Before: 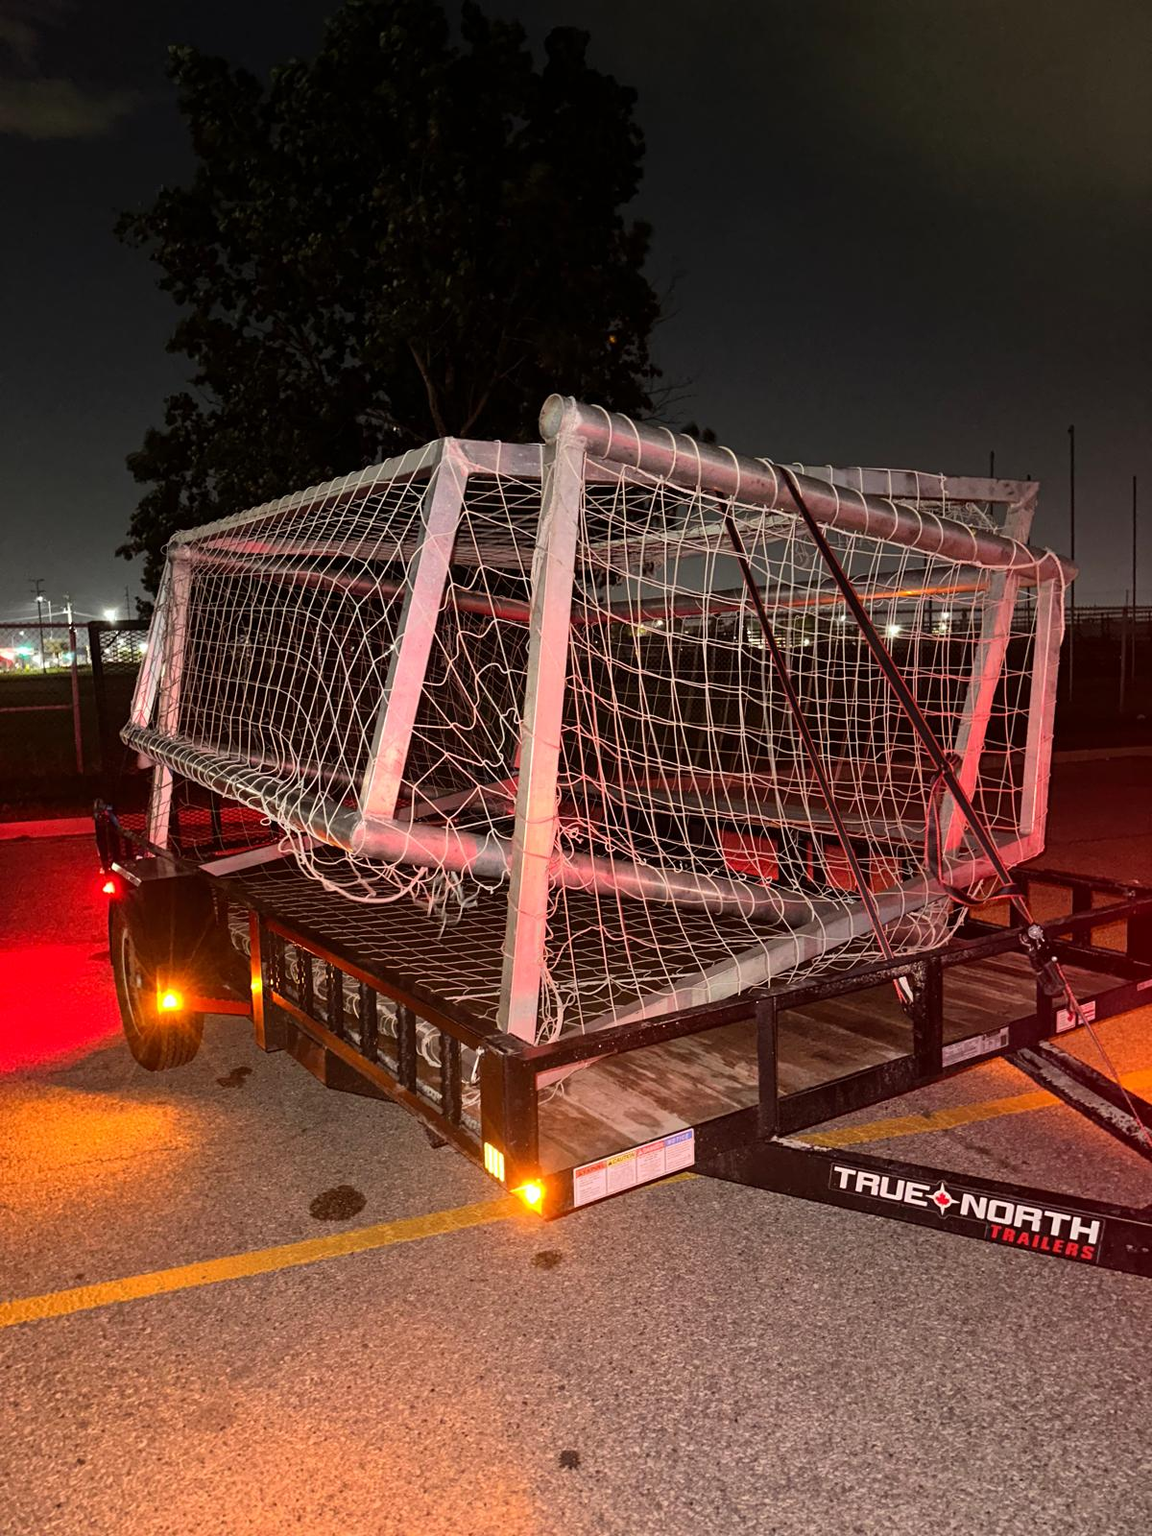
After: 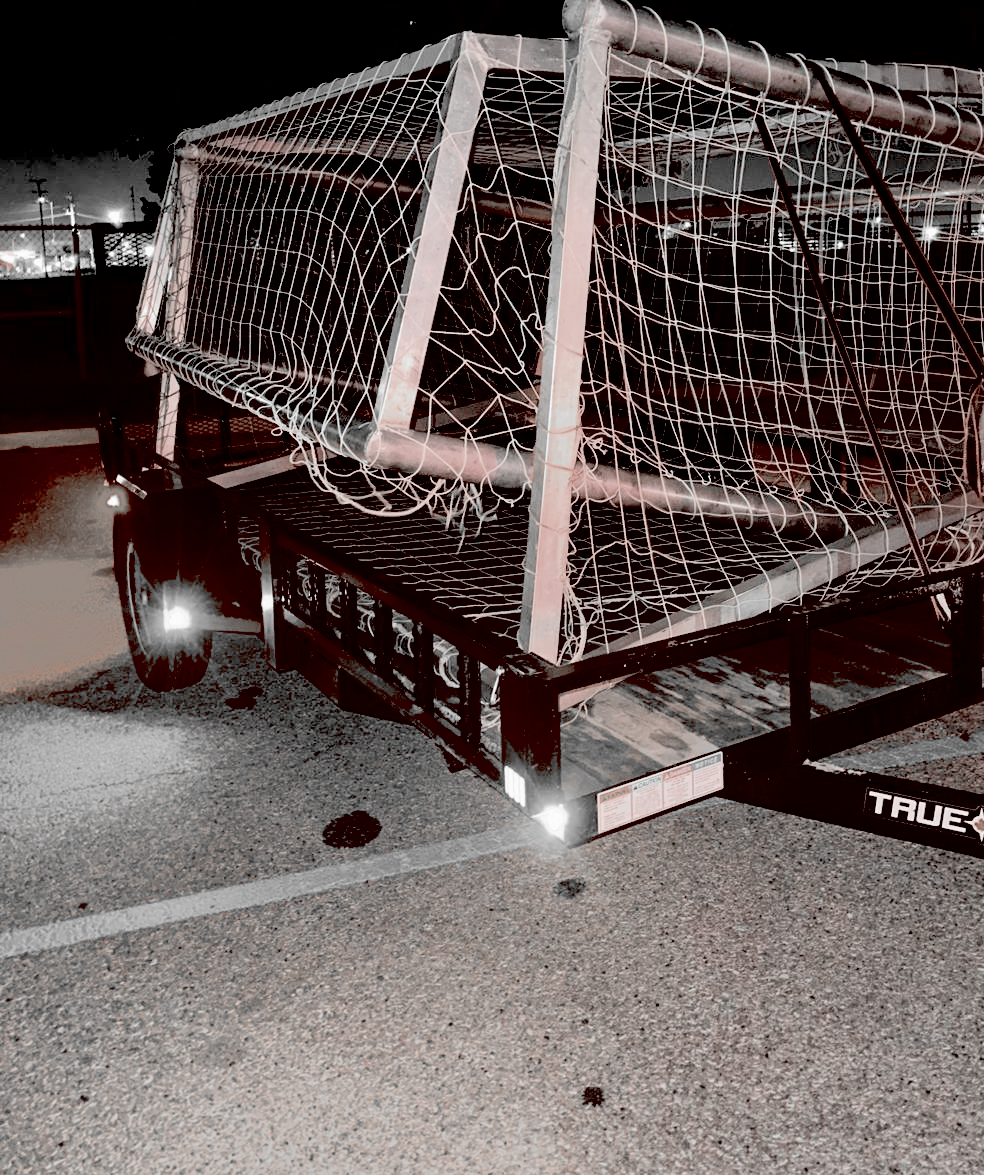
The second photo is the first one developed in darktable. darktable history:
color zones: curves: ch1 [(0, 0.006) (0.094, 0.285) (0.171, 0.001) (0.429, 0.001) (0.571, 0.003) (0.714, 0.004) (0.857, 0.004) (1, 0.006)]
contrast brightness saturation: brightness 0.18, saturation -0.5
exposure: black level correction 0.056, exposure -0.039 EV, compensate highlight preservation false
crop: top 26.531%, right 17.959%
